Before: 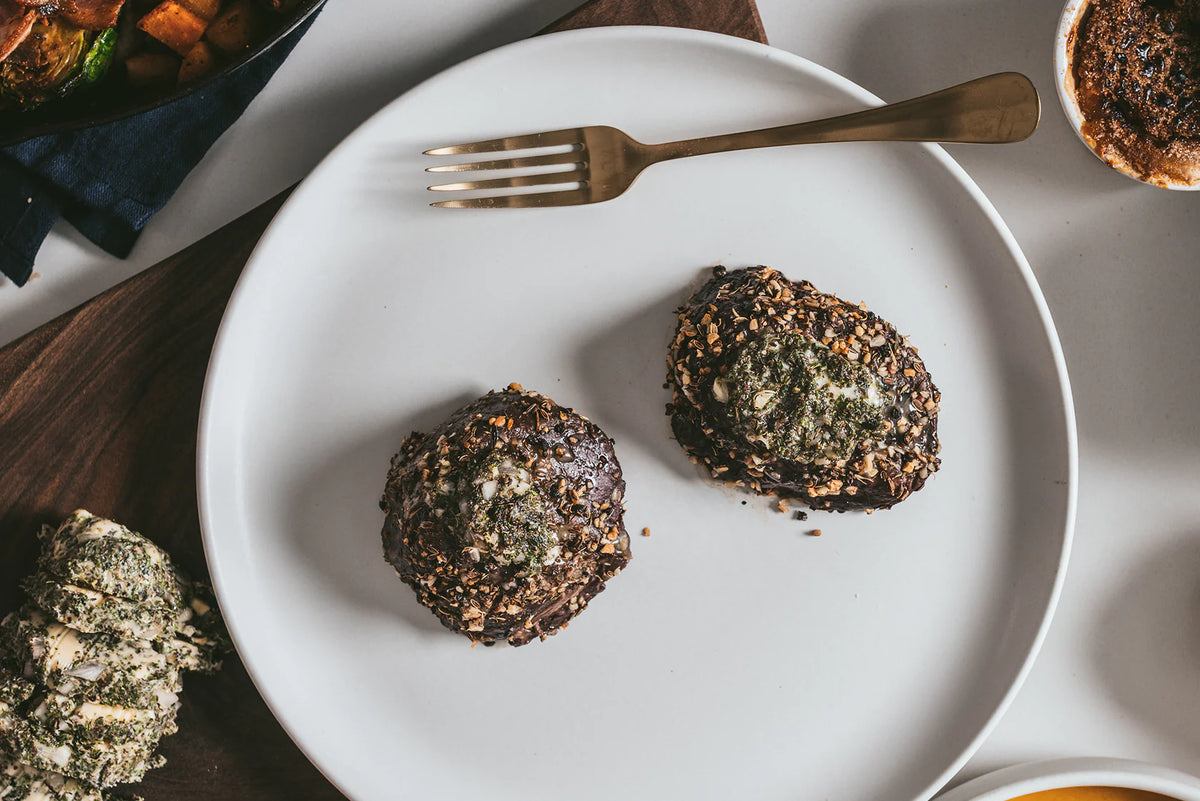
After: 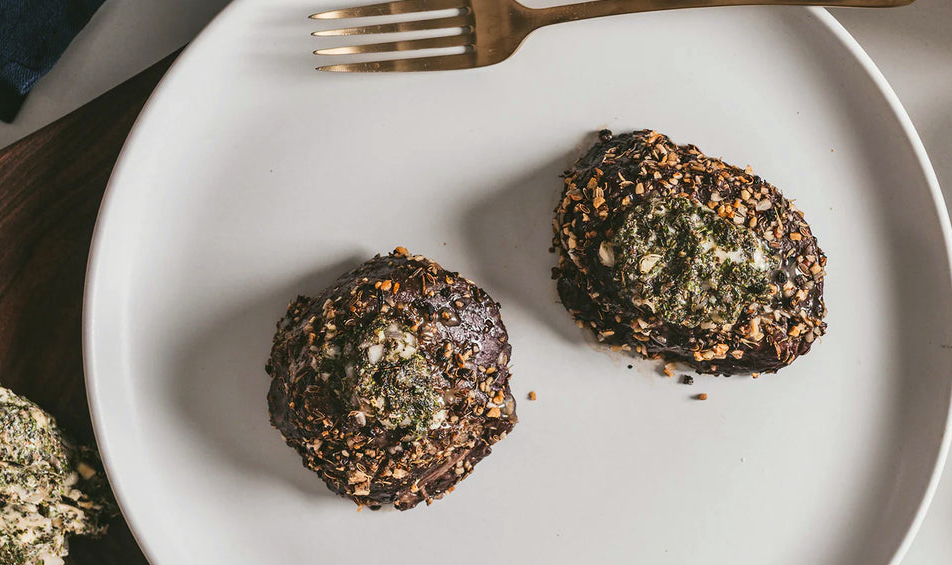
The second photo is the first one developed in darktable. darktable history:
crop: left 9.565%, top 17.094%, right 11.081%, bottom 12.355%
color correction: highlights a* 0.852, highlights b* 2.83, saturation 1.08
